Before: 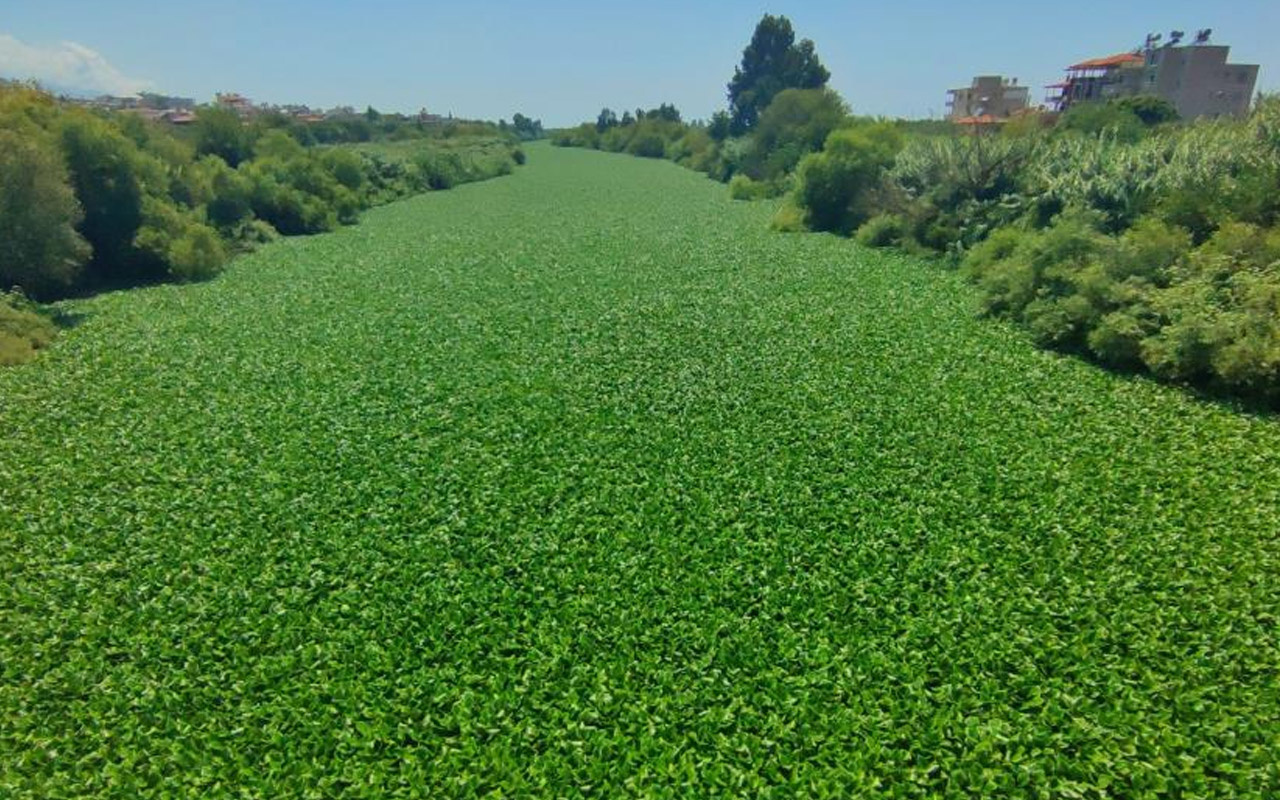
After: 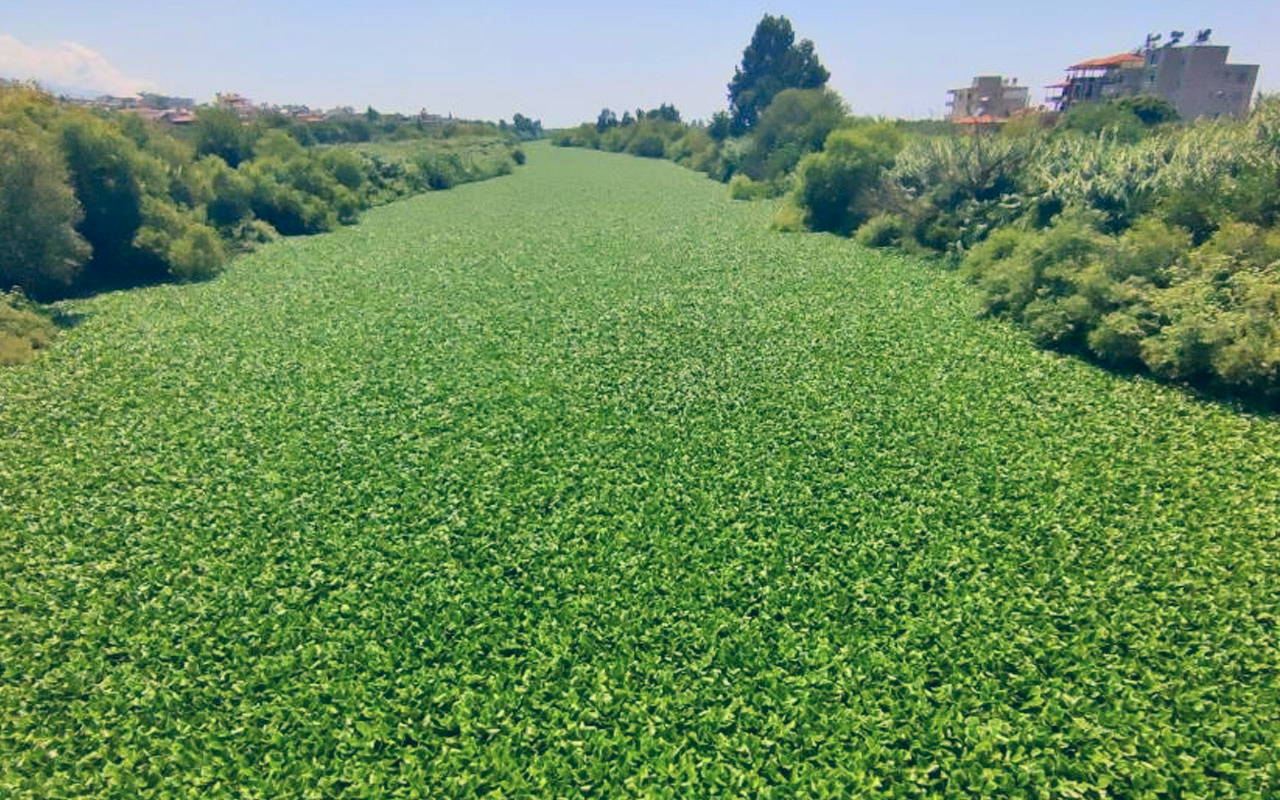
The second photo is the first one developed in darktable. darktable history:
contrast brightness saturation: contrast 0.203, brightness 0.169, saturation 0.219
color correction: highlights a* 13.85, highlights b* 6.17, shadows a* -6.31, shadows b* -15.91, saturation 0.847
